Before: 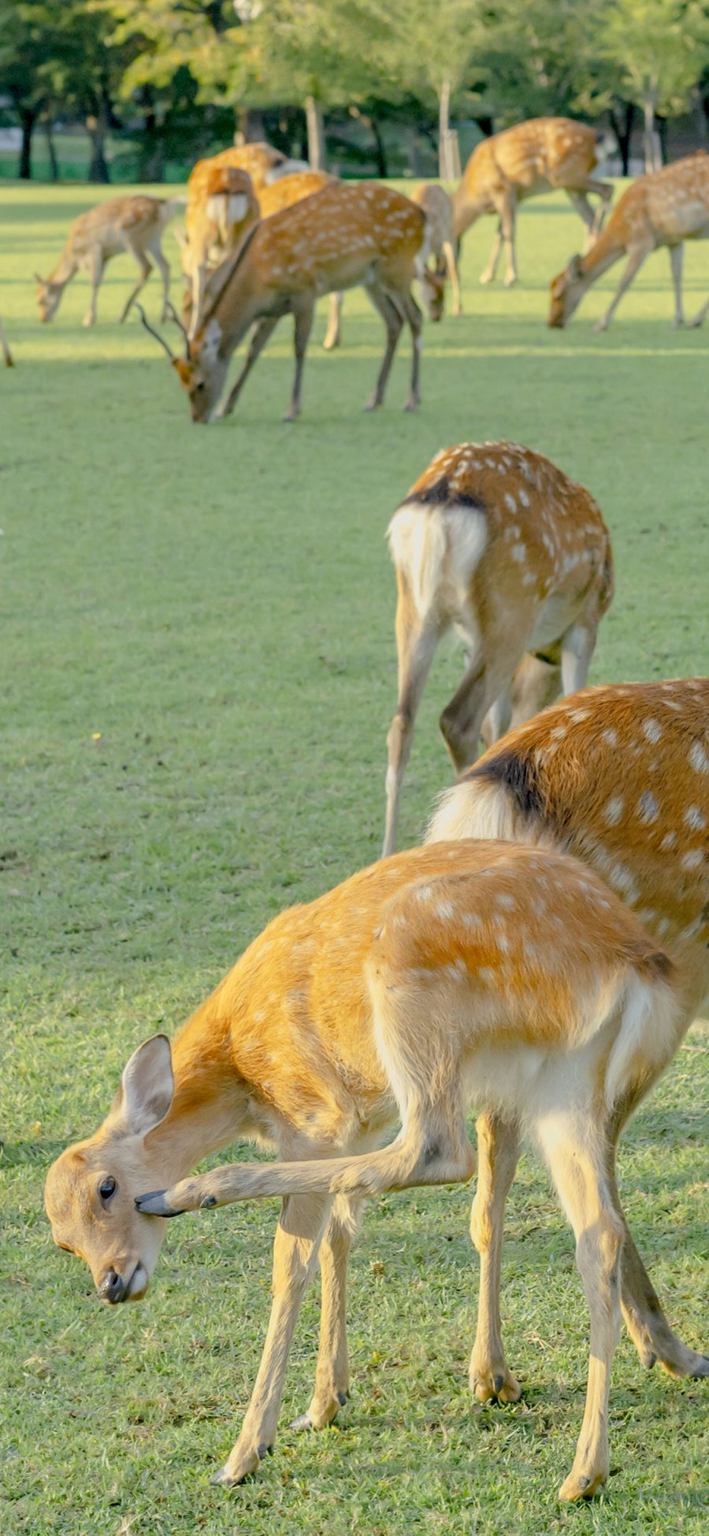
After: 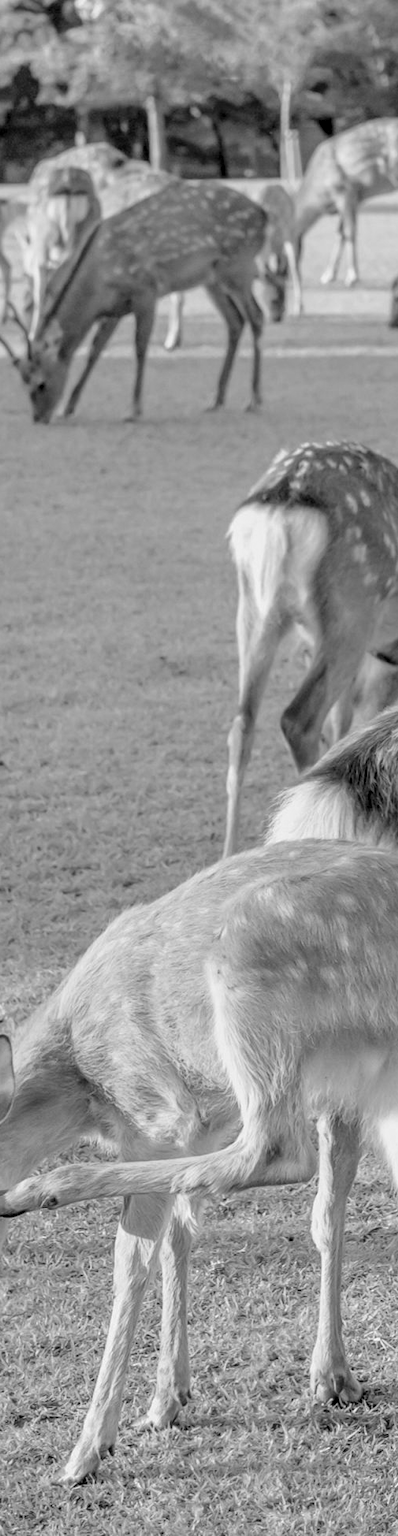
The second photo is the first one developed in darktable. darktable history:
monochrome: on, module defaults
crop and rotate: left 22.516%, right 21.234%
local contrast: on, module defaults
